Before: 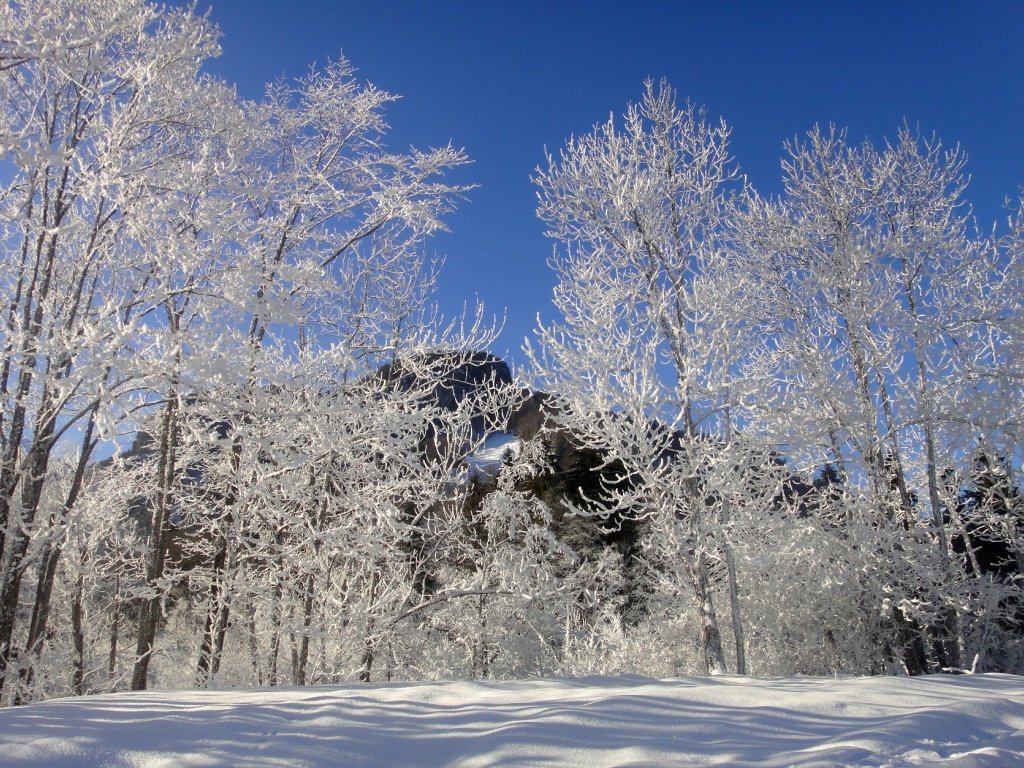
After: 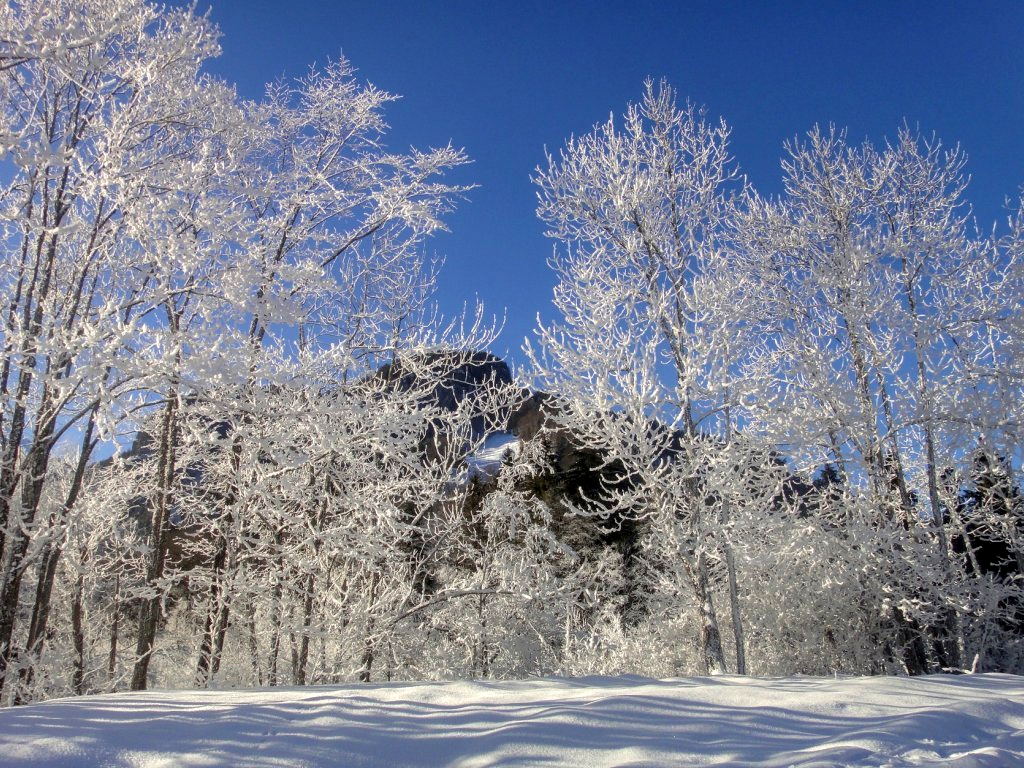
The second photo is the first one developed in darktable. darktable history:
velvia: strength 21.96%
local contrast: on, module defaults
shadows and highlights: shadows 29.48, highlights -30.32, low approximation 0.01, soften with gaussian
